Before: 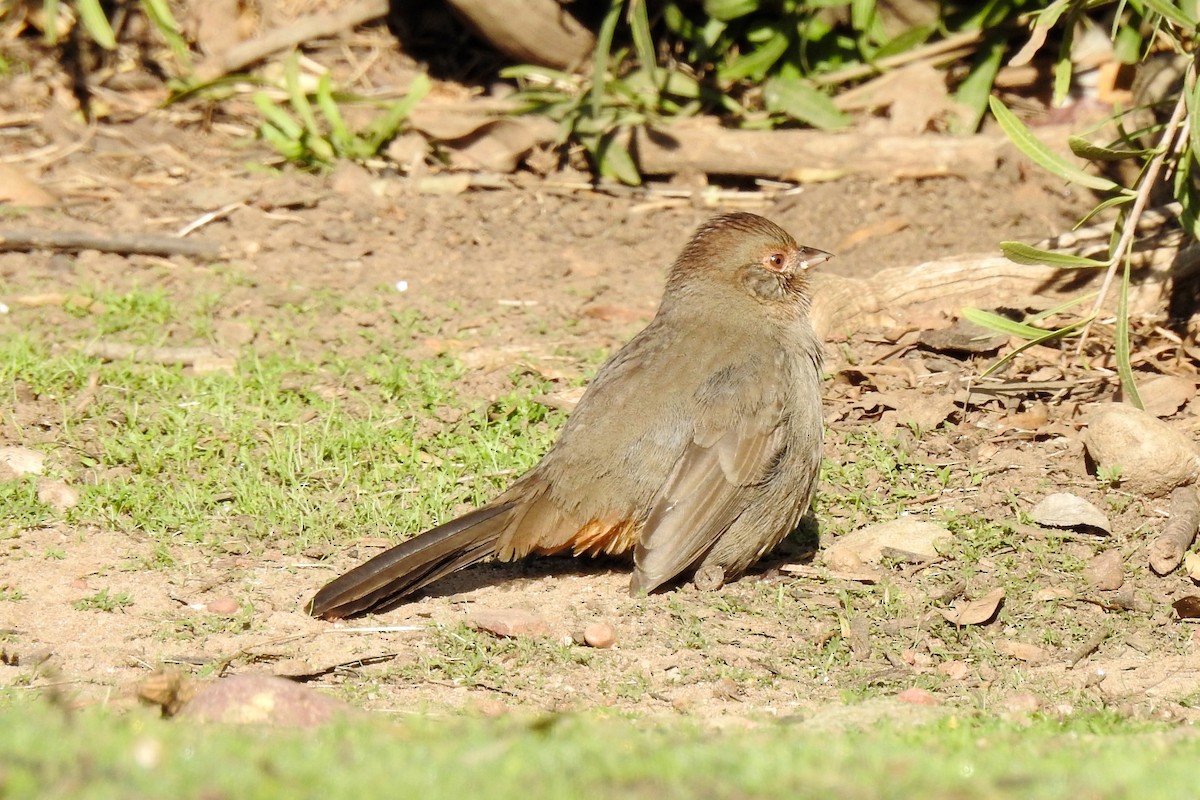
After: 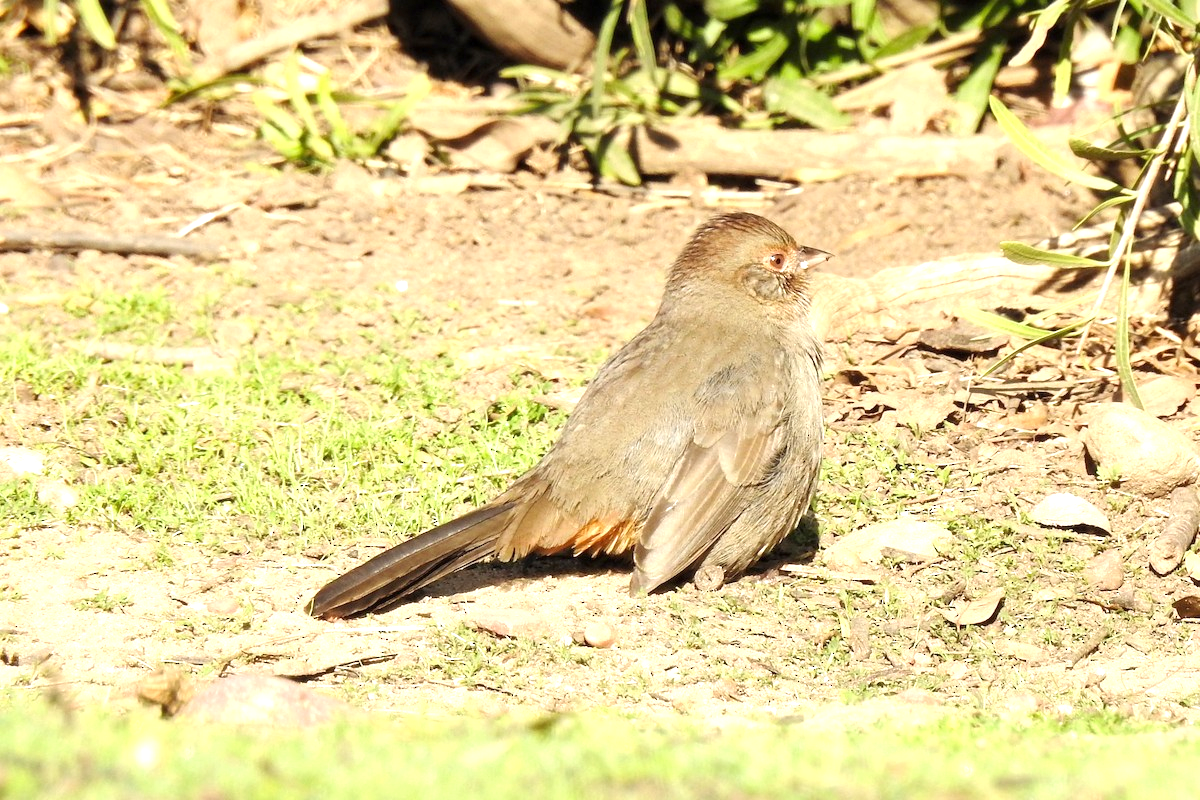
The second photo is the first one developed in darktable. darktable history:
exposure: exposure 0.725 EV, compensate exposure bias true, compensate highlight preservation false
